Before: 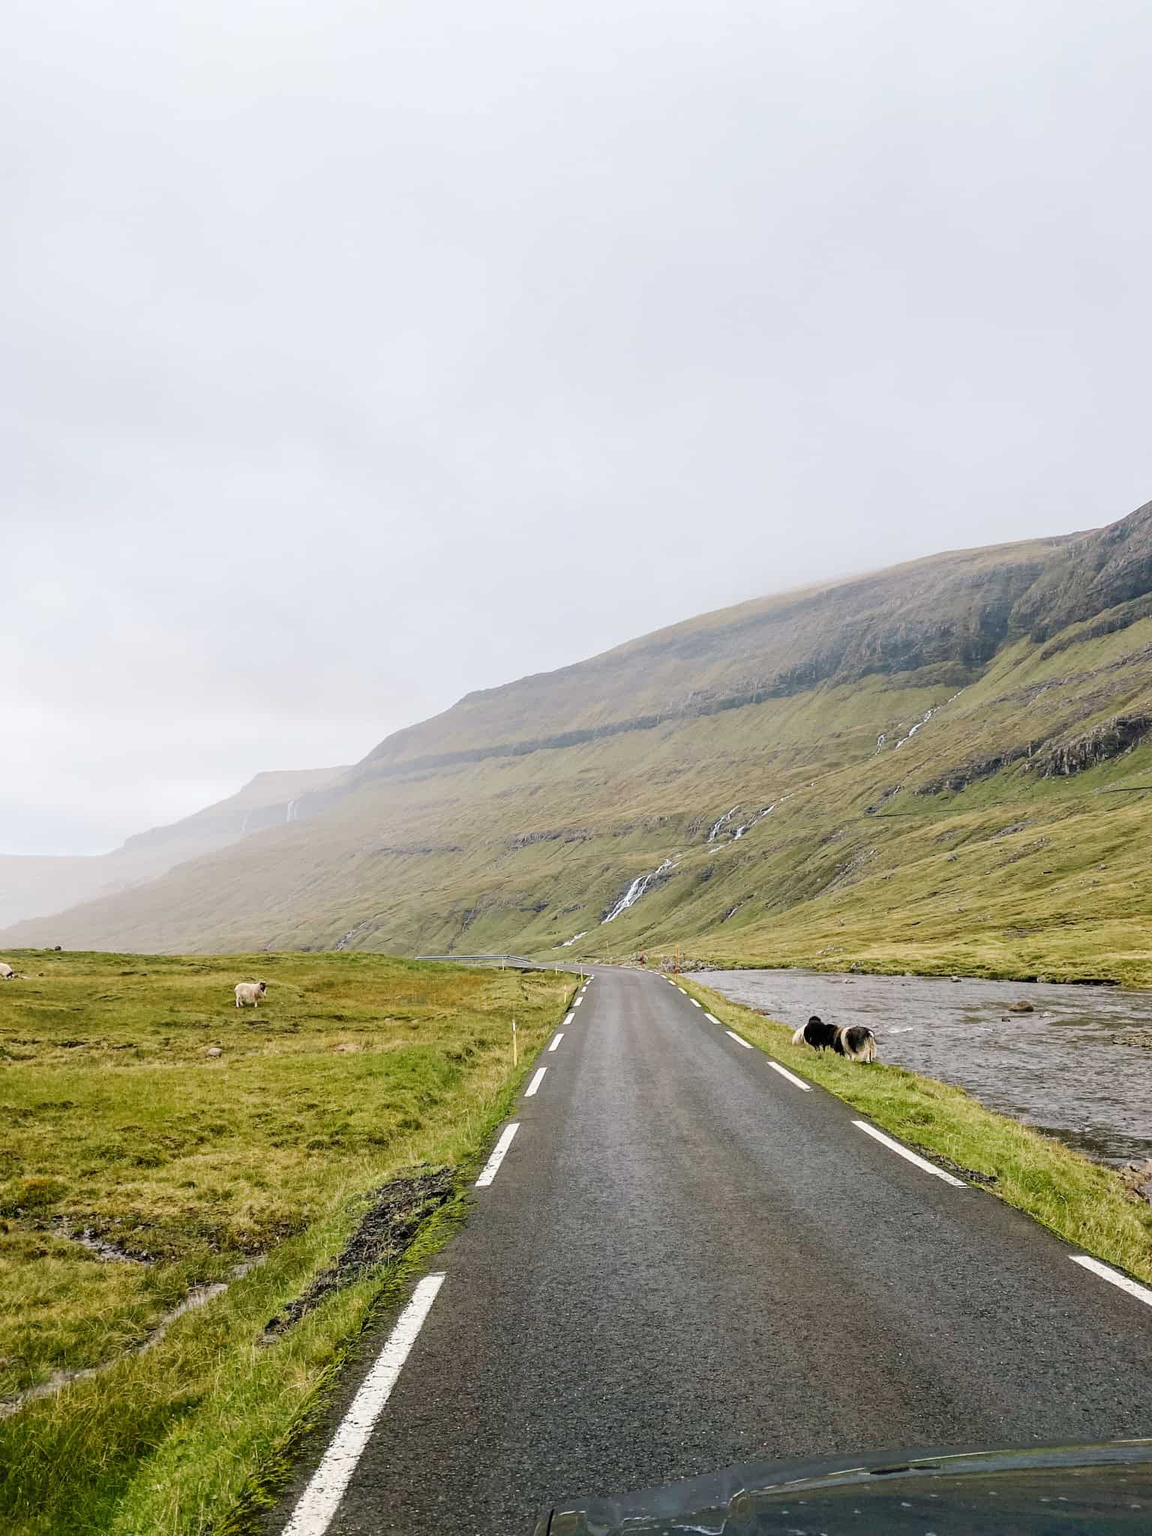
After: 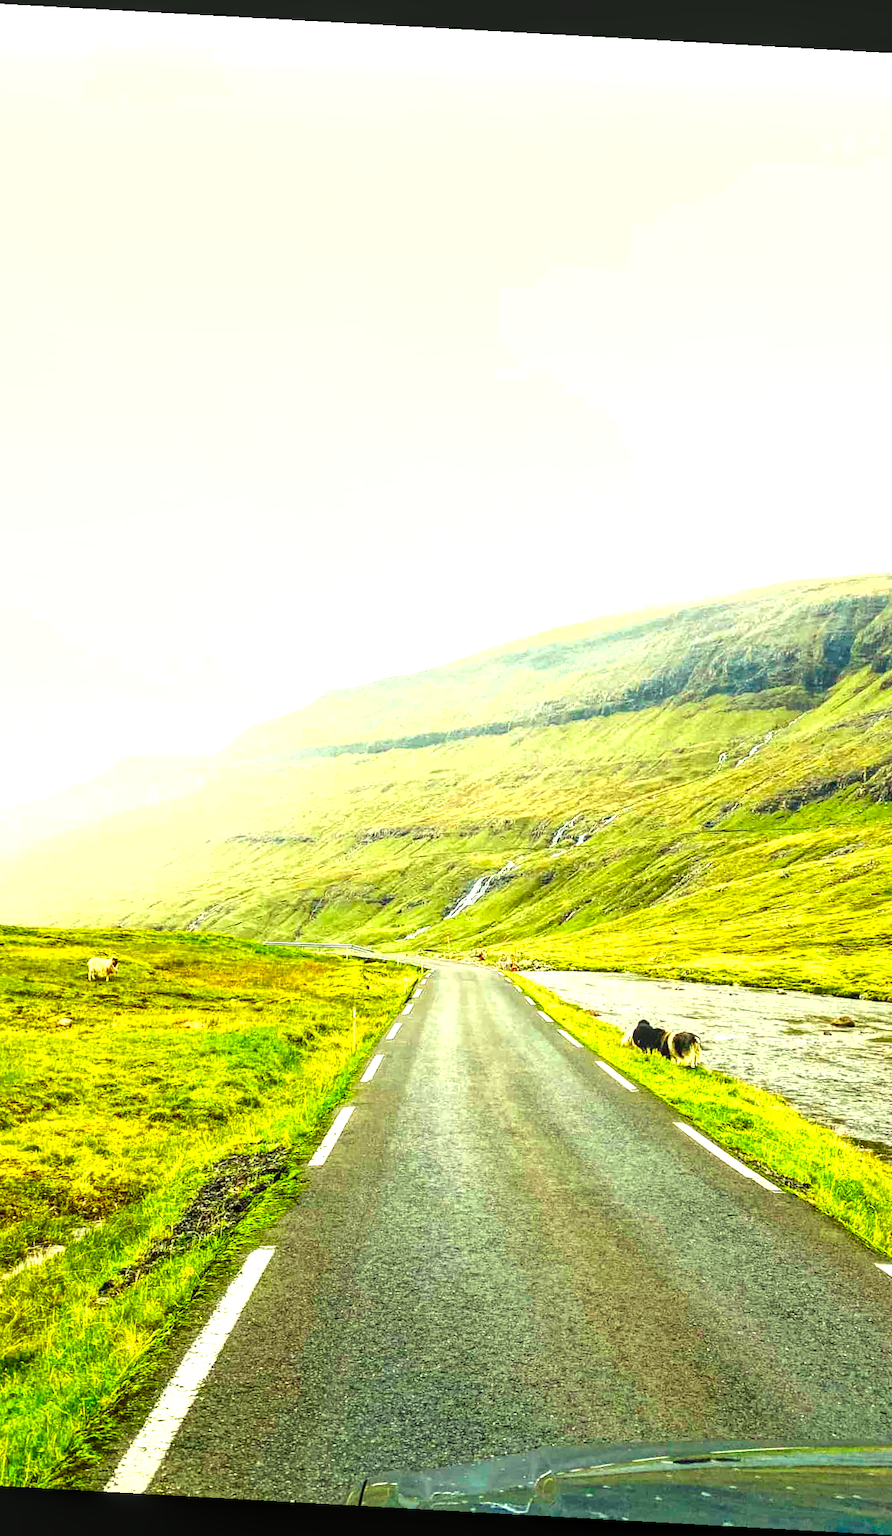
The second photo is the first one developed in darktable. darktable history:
velvia: strength 9.28%
crop and rotate: angle -3.17°, left 14.097%, top 0.041%, right 10.846%, bottom 0.075%
color calibration: gray › normalize channels true, x 0.336, y 0.348, temperature 5389.82 K, gamut compression 0.009
local contrast: highlights 28%, detail 130%
color correction: highlights a* -11.09, highlights b* 9.91, saturation 1.72
shadows and highlights: radius 127.83, shadows 30.53, highlights -30.98, low approximation 0.01, soften with gaussian
exposure: black level correction 0, exposure 1.465 EV, compensate exposure bias true, compensate highlight preservation false
